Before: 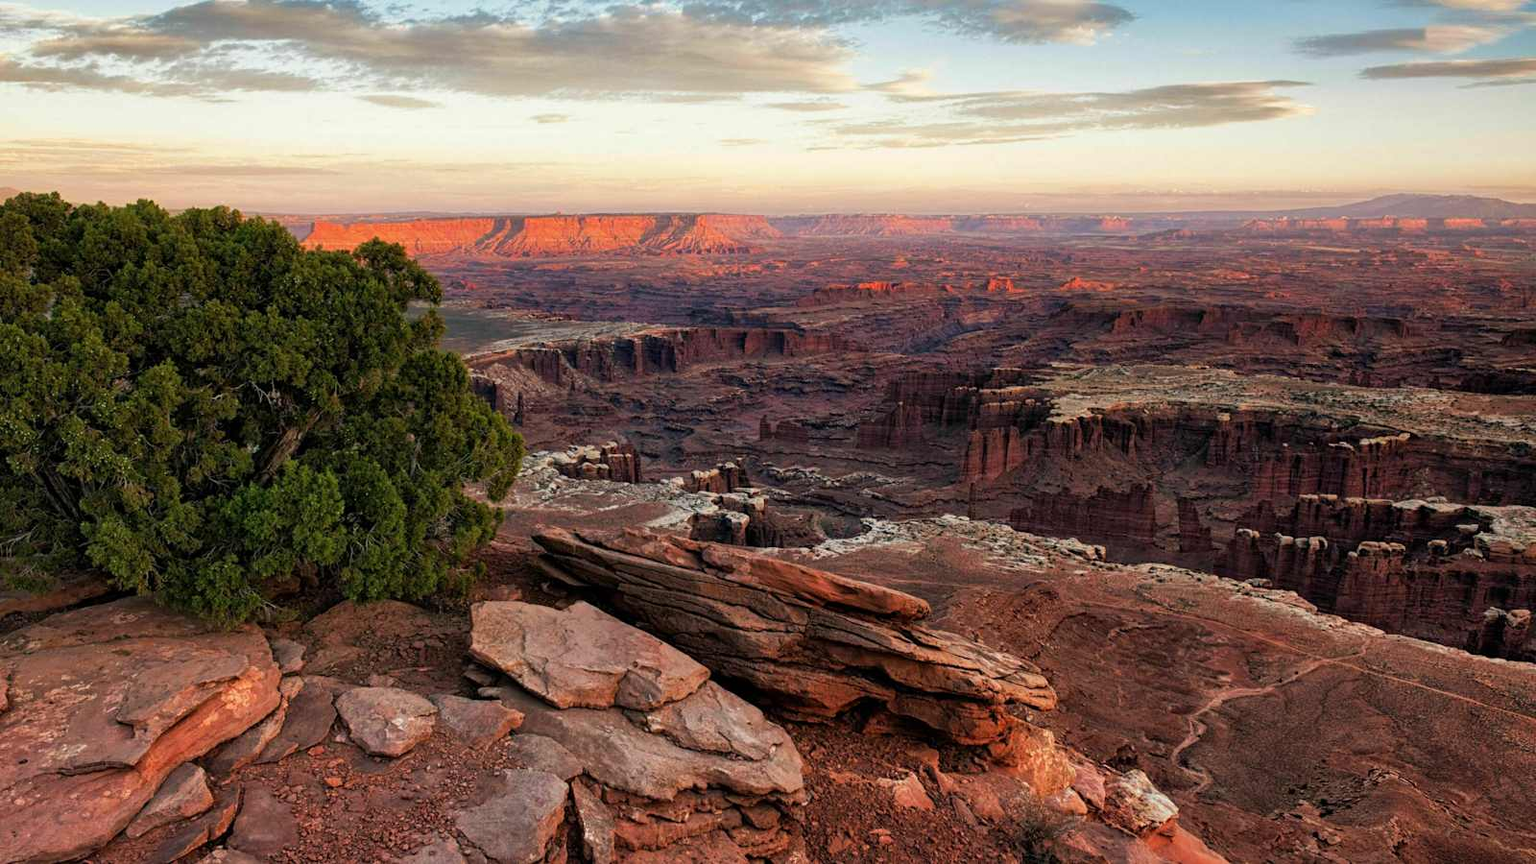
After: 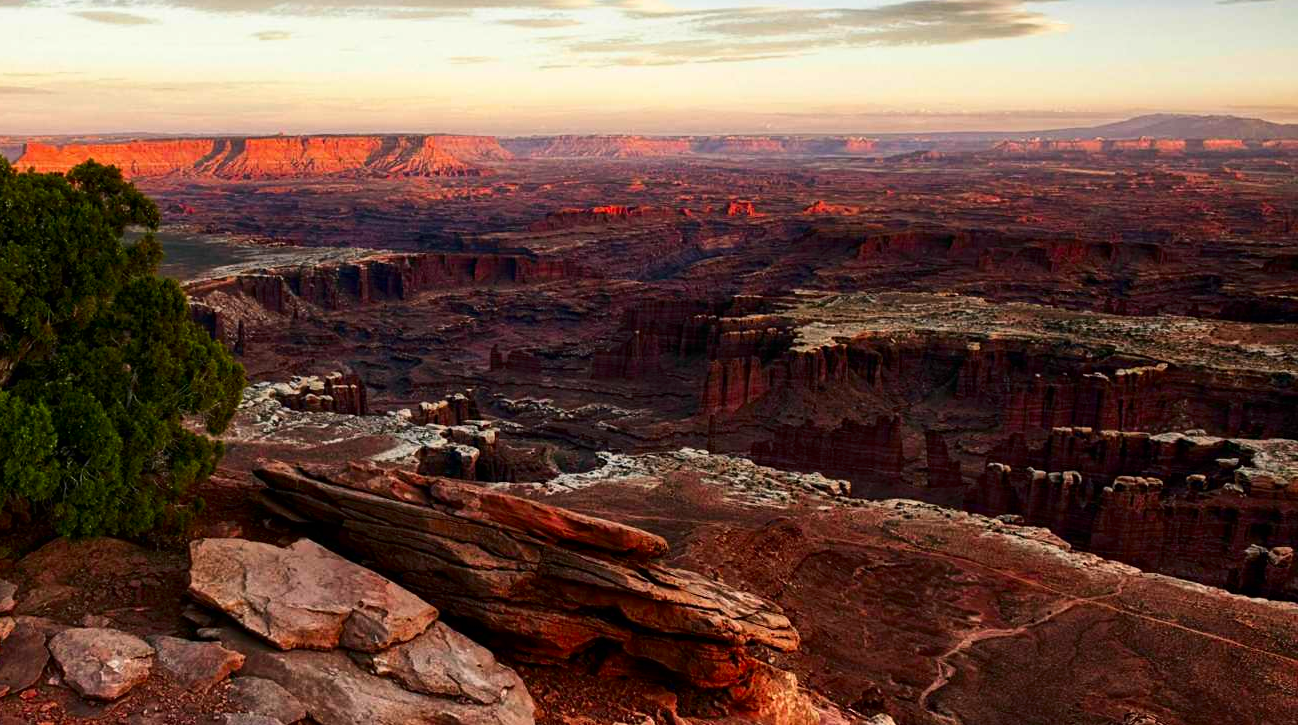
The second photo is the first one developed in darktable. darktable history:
crop: left 18.822%, top 9.796%, right 0.001%, bottom 9.559%
contrast brightness saturation: contrast 0.194, brightness -0.109, saturation 0.214
